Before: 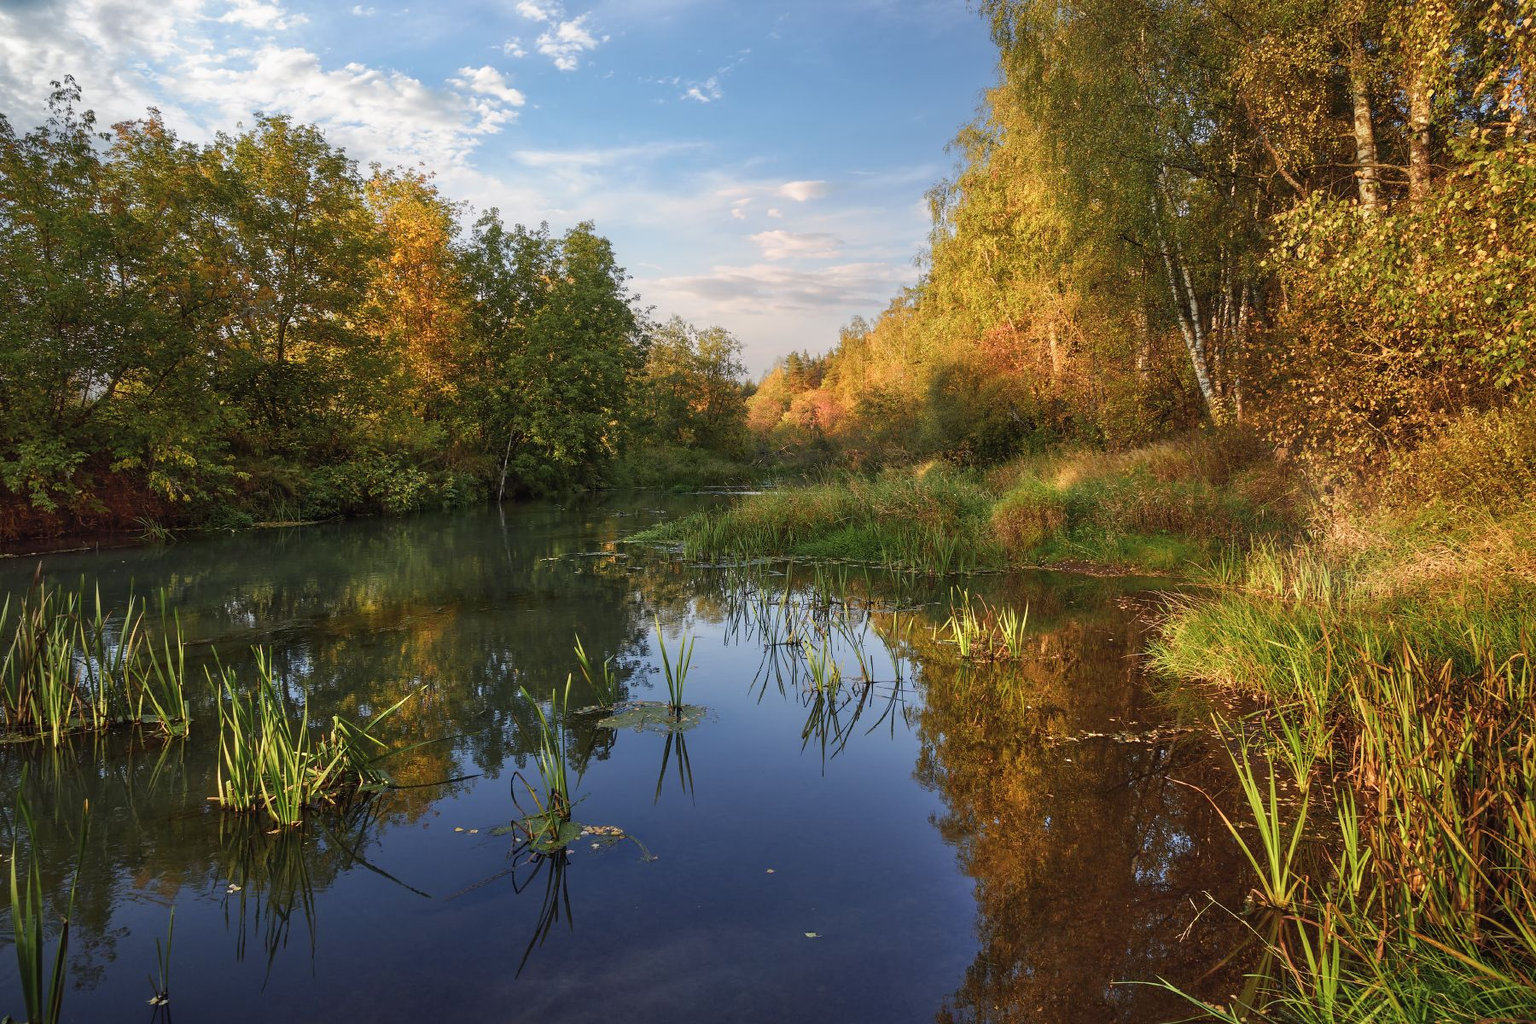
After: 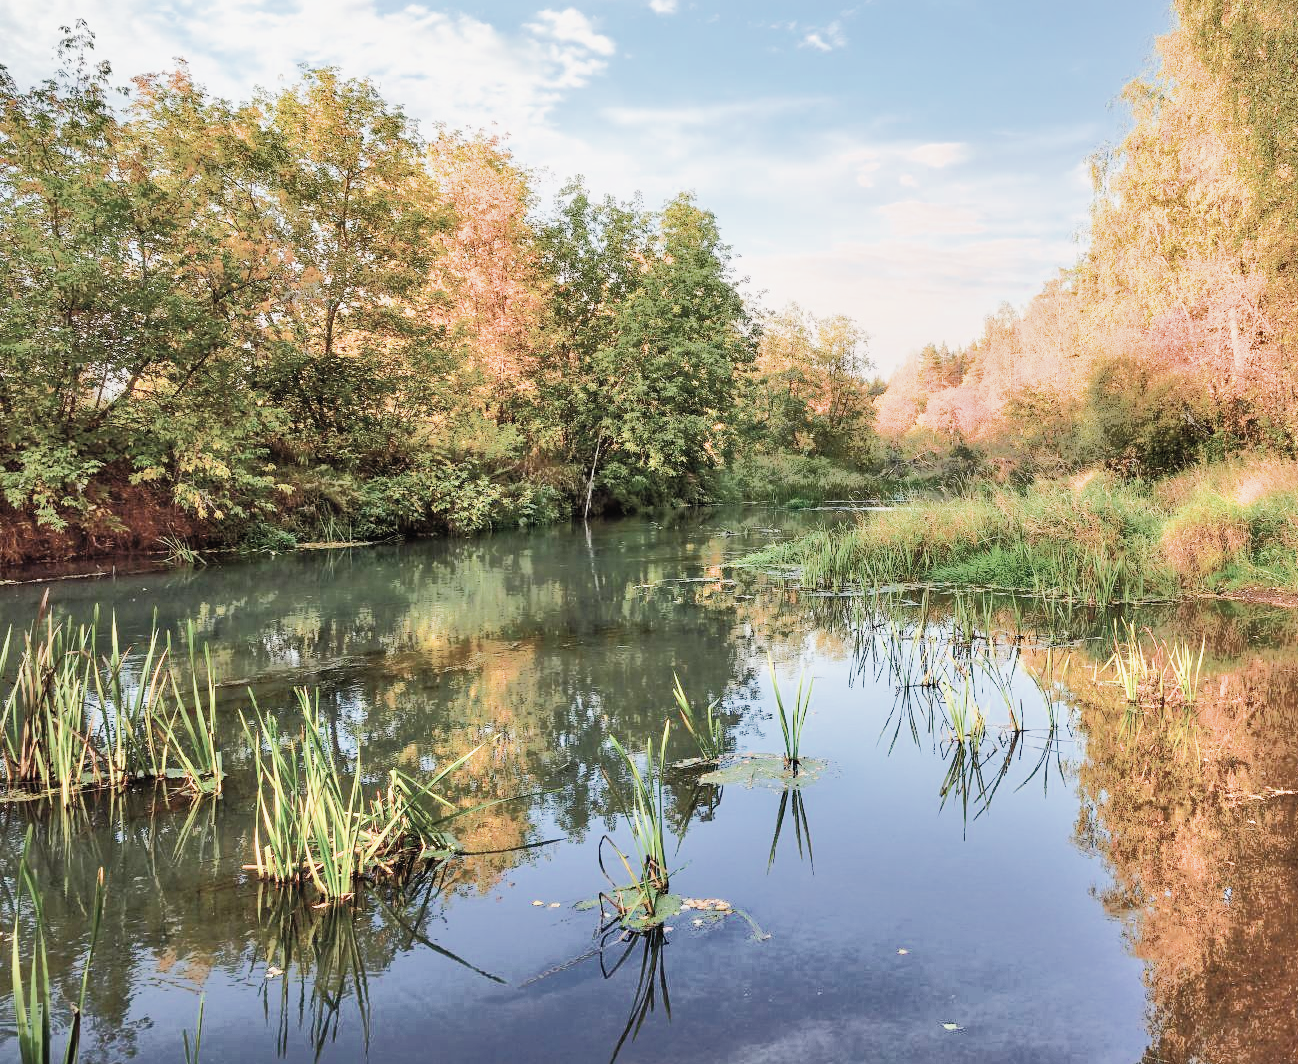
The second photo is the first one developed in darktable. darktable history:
crop: top 5.785%, right 27.861%, bottom 5.519%
contrast brightness saturation: contrast -0.042, saturation -0.398
exposure: exposure 1.997 EV, compensate exposure bias true, compensate highlight preservation false
shadows and highlights: soften with gaussian
filmic rgb: black relative exposure -7.49 EV, white relative exposure 4.88 EV, hardness 3.4
tone curve: curves: ch0 [(0, 0) (0.003, 0.003) (0.011, 0.011) (0.025, 0.024) (0.044, 0.043) (0.069, 0.067) (0.1, 0.096) (0.136, 0.131) (0.177, 0.171) (0.224, 0.217) (0.277, 0.267) (0.335, 0.324) (0.399, 0.385) (0.468, 0.452) (0.543, 0.632) (0.623, 0.697) (0.709, 0.766) (0.801, 0.839) (0.898, 0.917) (1, 1)], color space Lab, independent channels
